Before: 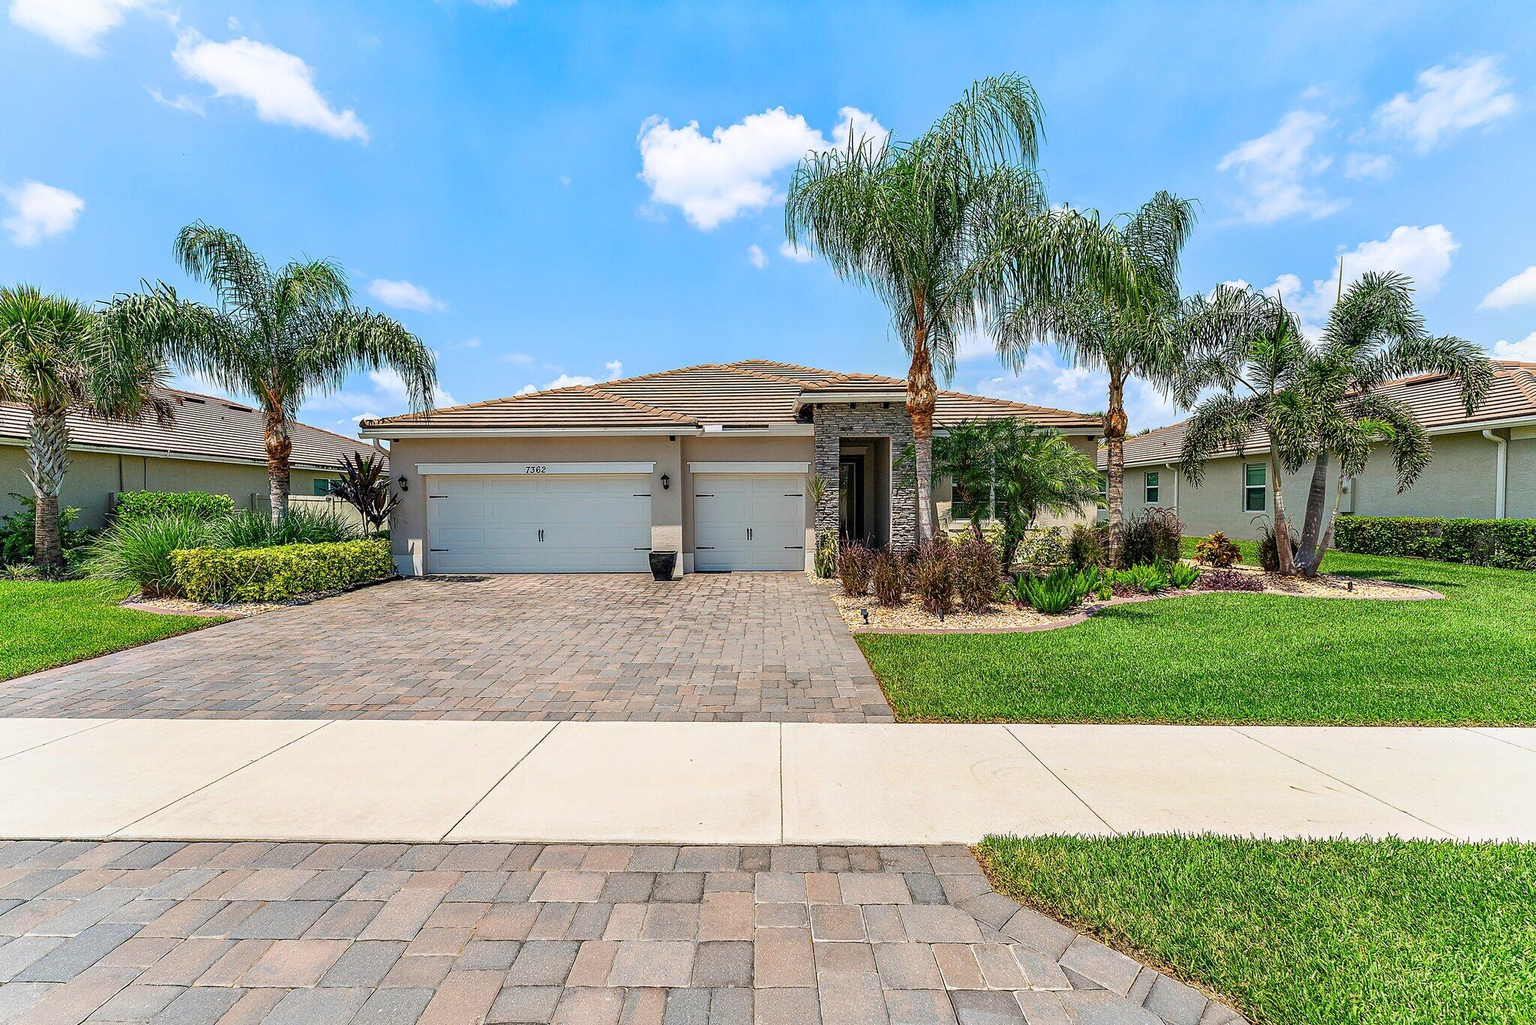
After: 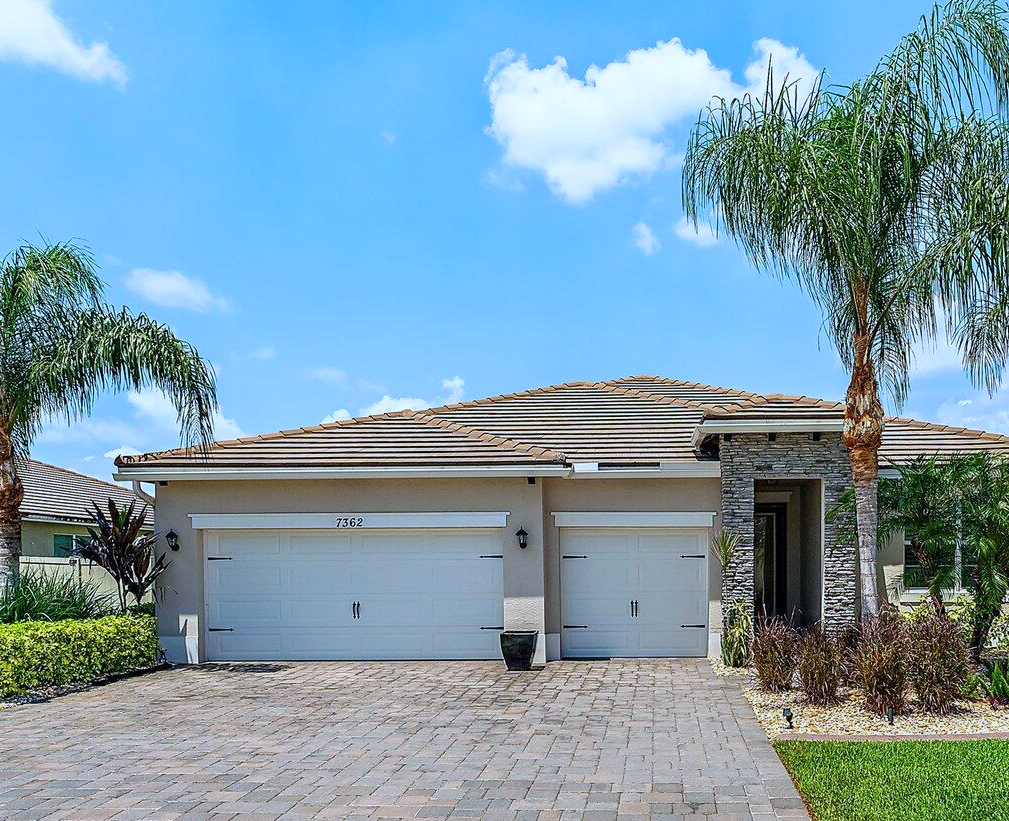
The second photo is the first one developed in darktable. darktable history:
crop: left 17.835%, top 7.675%, right 32.881%, bottom 32.213%
white balance: red 0.924, blue 1.095
